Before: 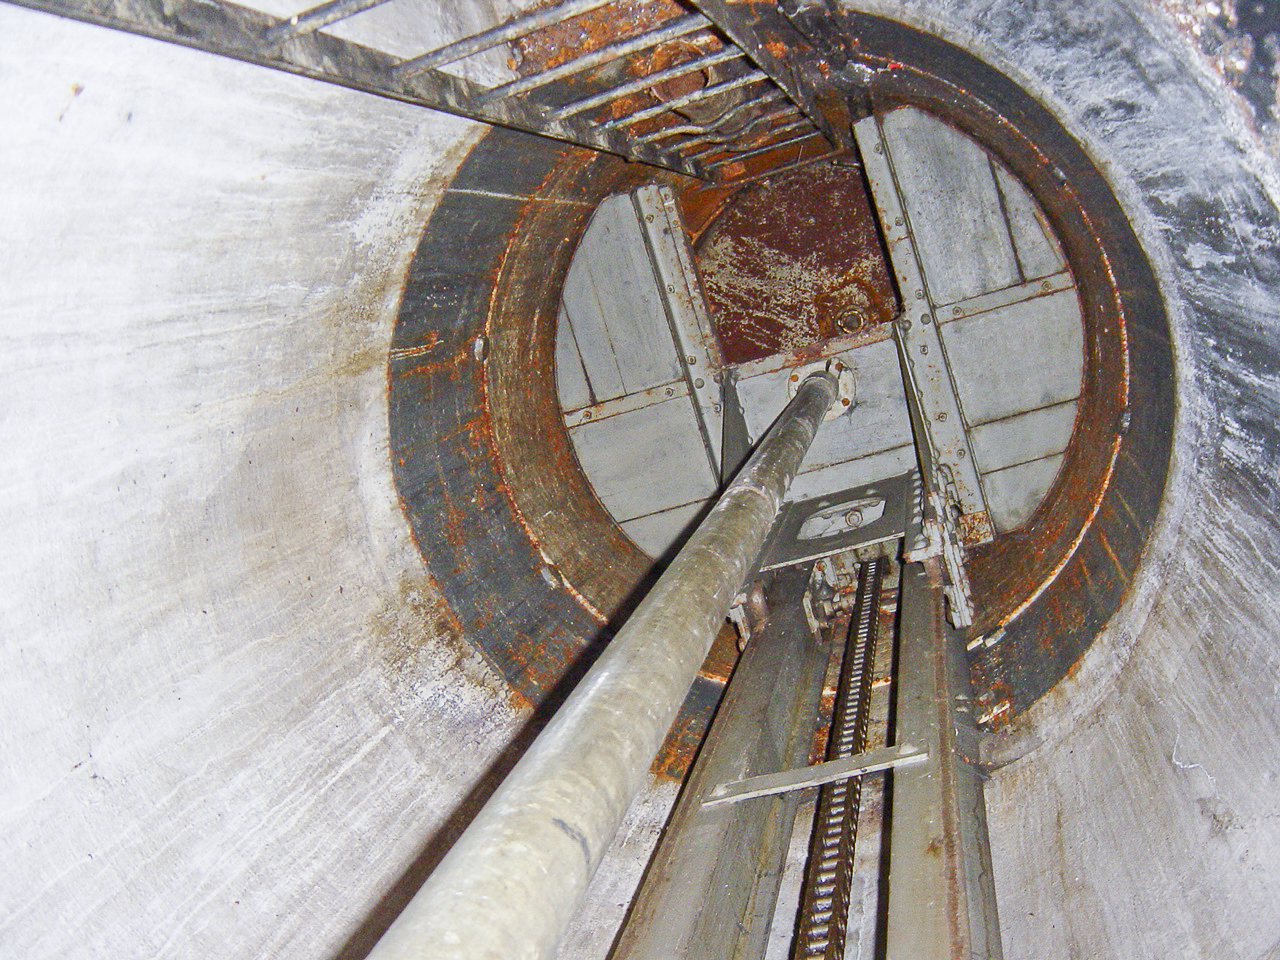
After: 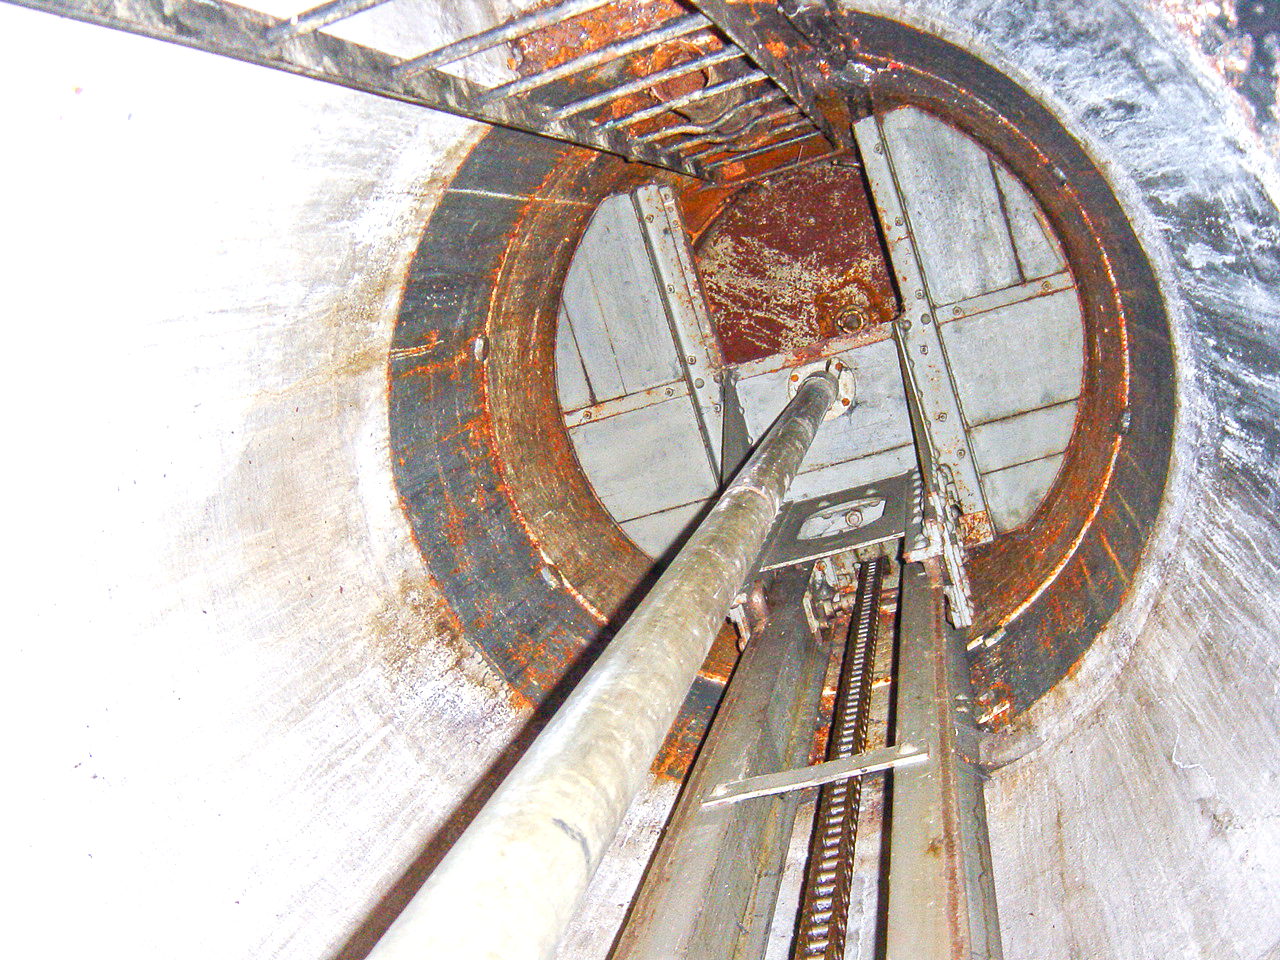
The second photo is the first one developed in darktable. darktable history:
exposure: exposure 0.637 EV, compensate highlight preservation false
local contrast: detail 109%
